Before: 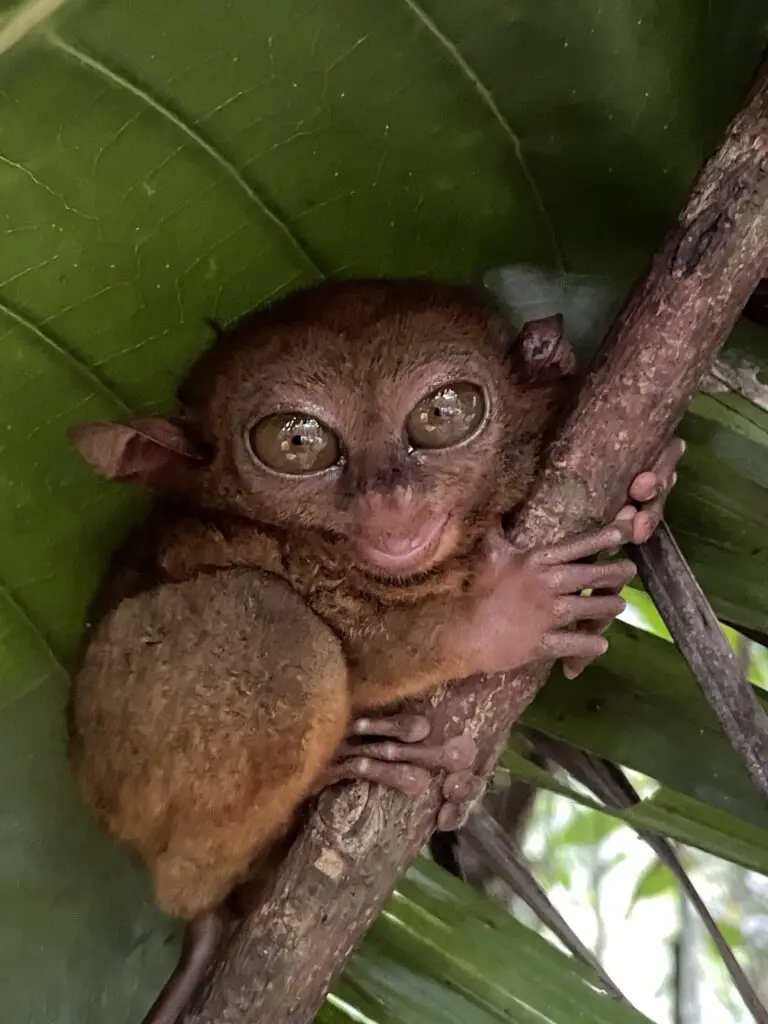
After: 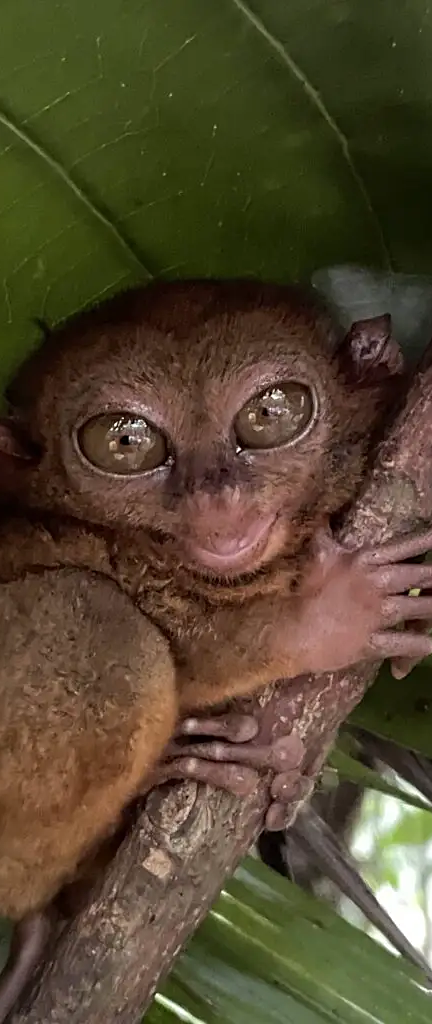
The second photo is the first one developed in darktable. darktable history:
sharpen: amount 0.215
crop and rotate: left 22.49%, right 21.166%
